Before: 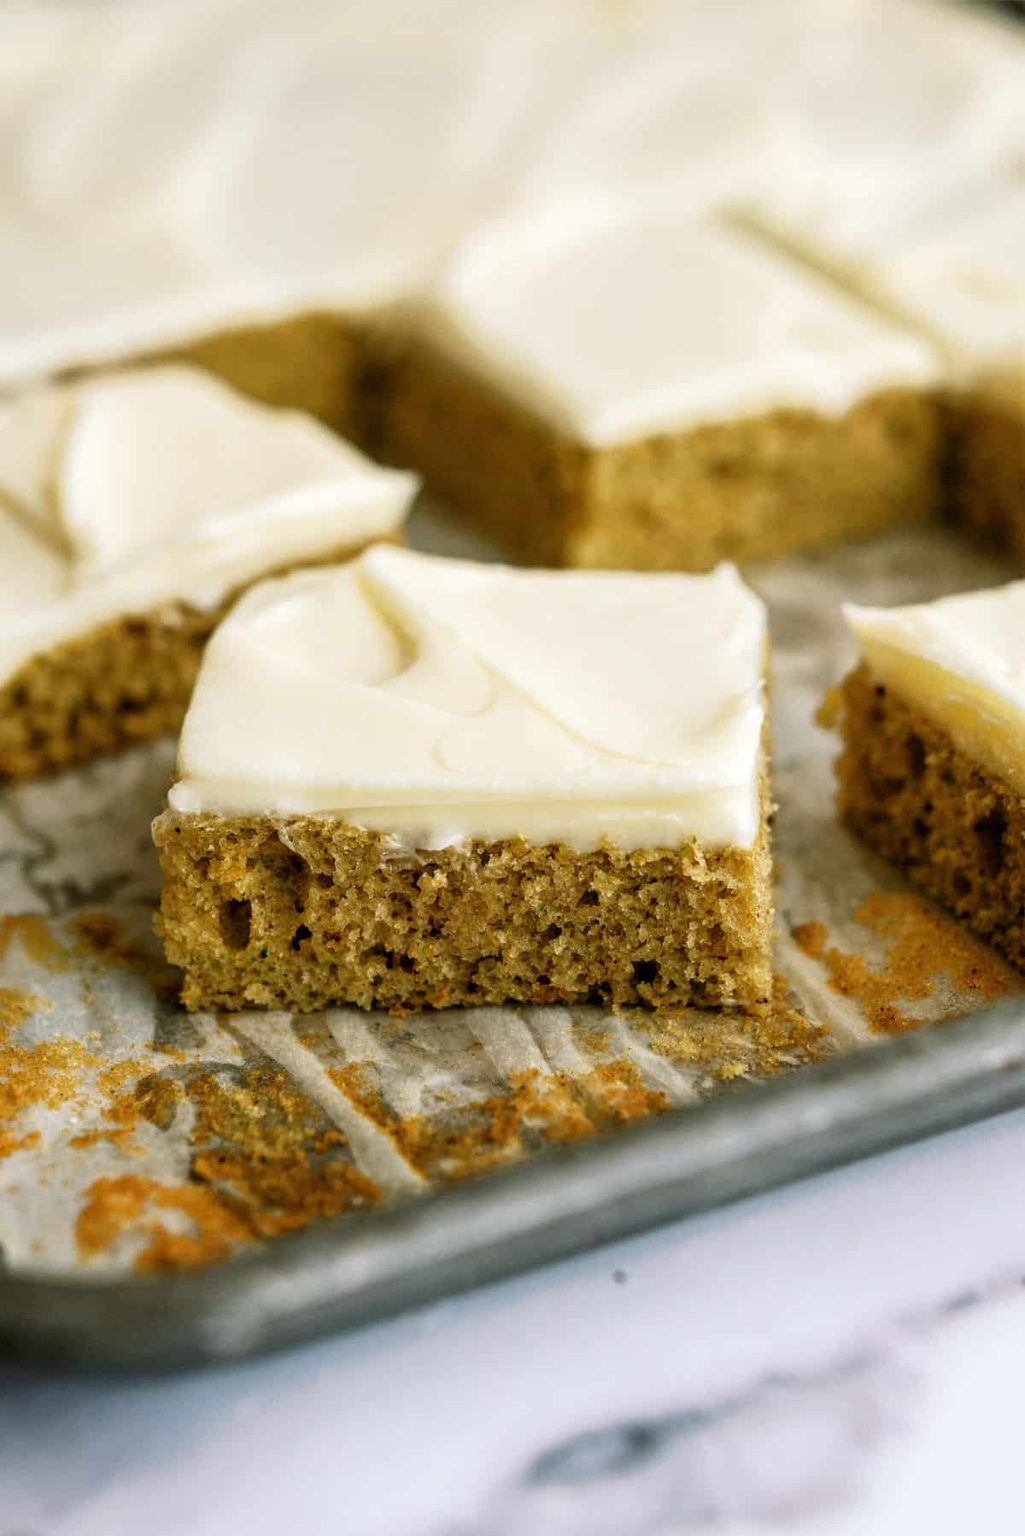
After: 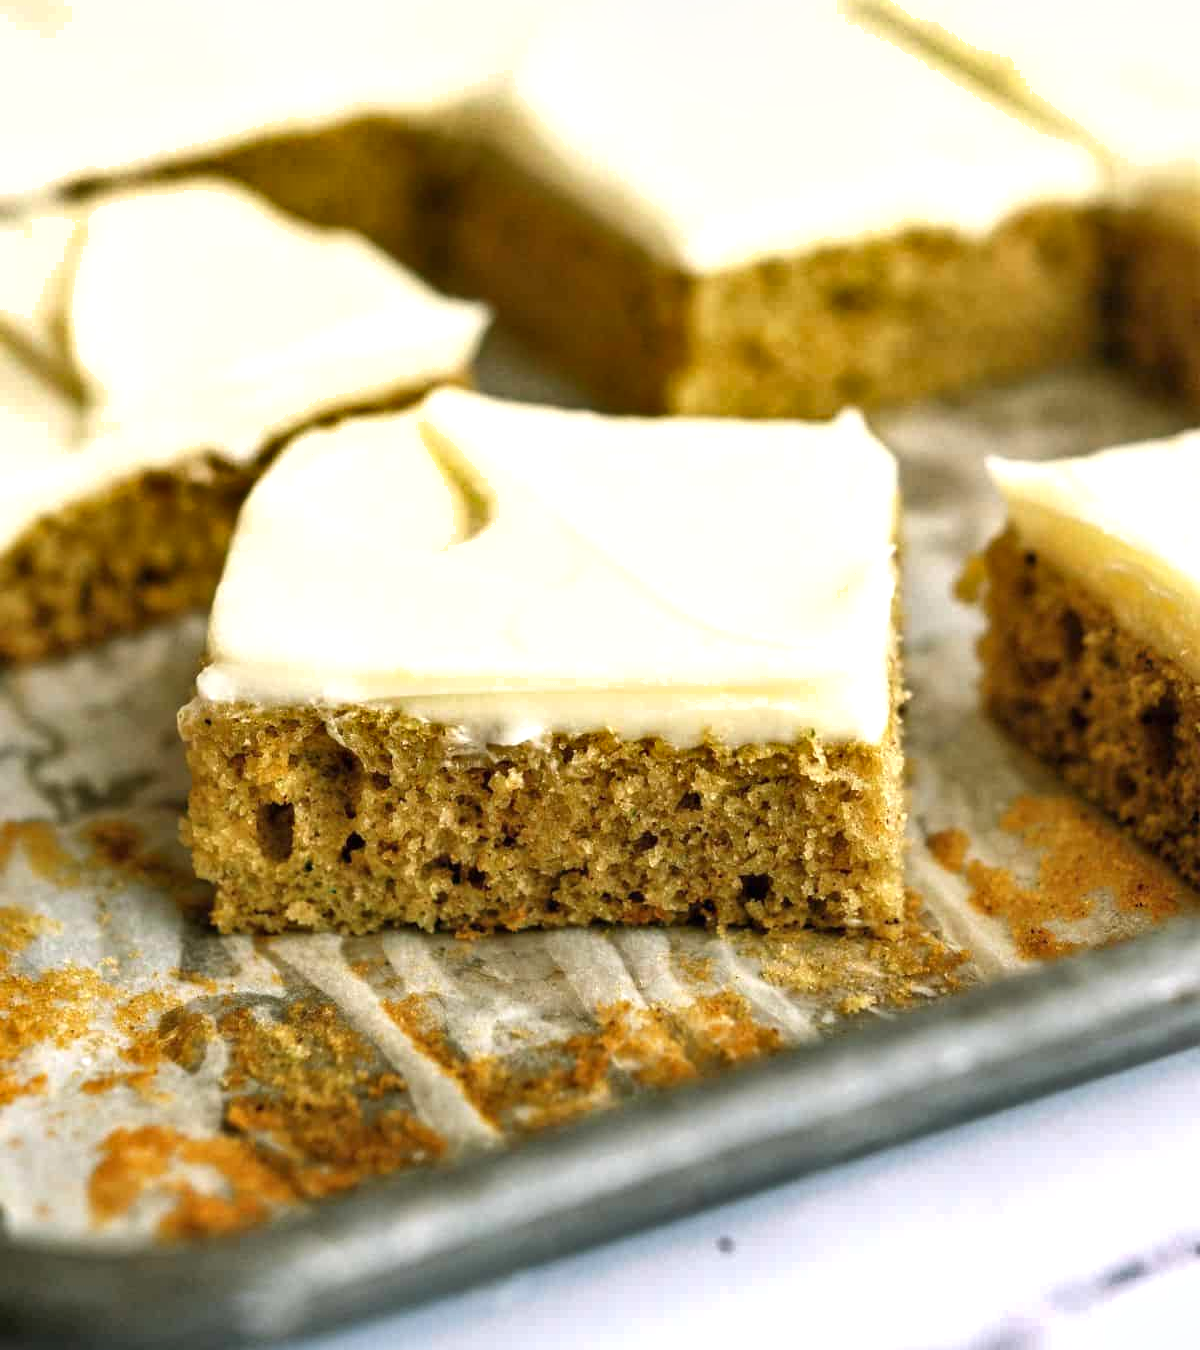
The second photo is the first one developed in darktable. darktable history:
exposure: black level correction 0, exposure 0.498 EV, compensate highlight preservation false
crop: top 13.916%, bottom 10.954%
shadows and highlights: shadows 13.41, white point adjustment 1.34, soften with gaussian
